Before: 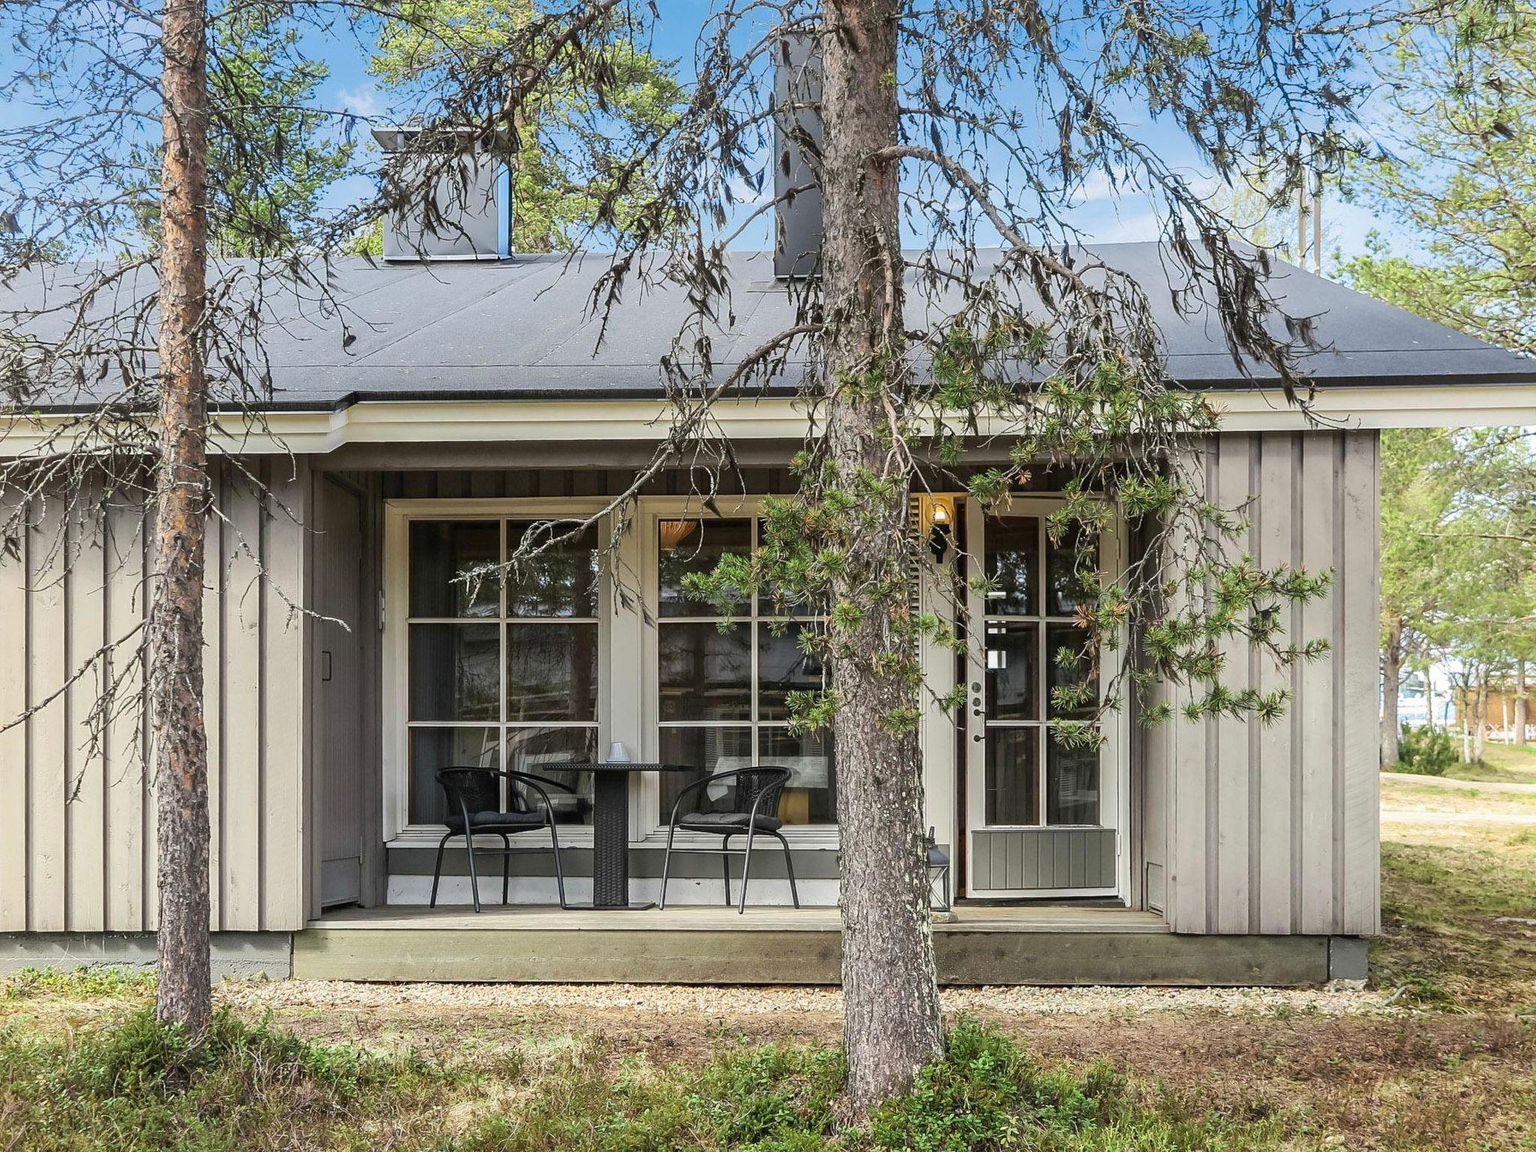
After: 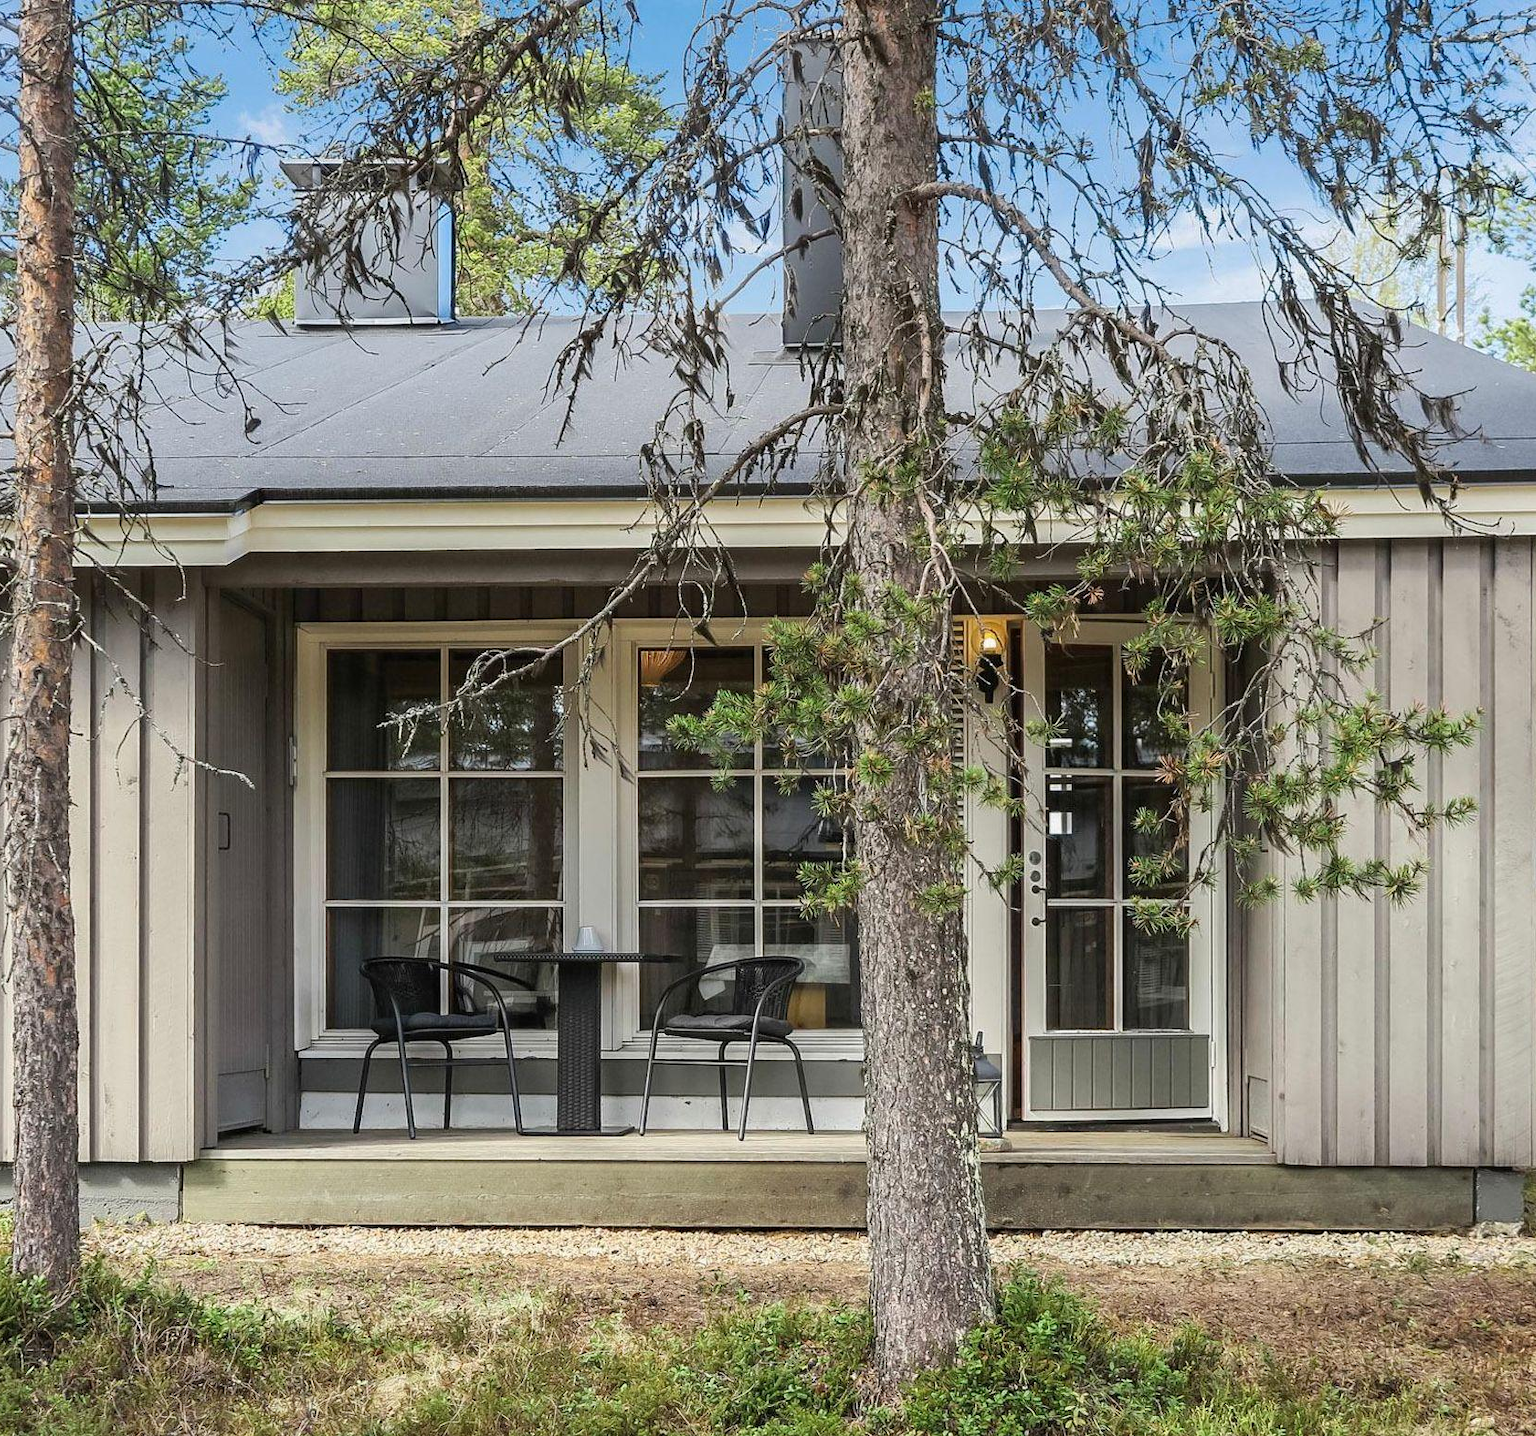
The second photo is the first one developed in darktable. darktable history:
crop and rotate: left 9.573%, right 10.283%
